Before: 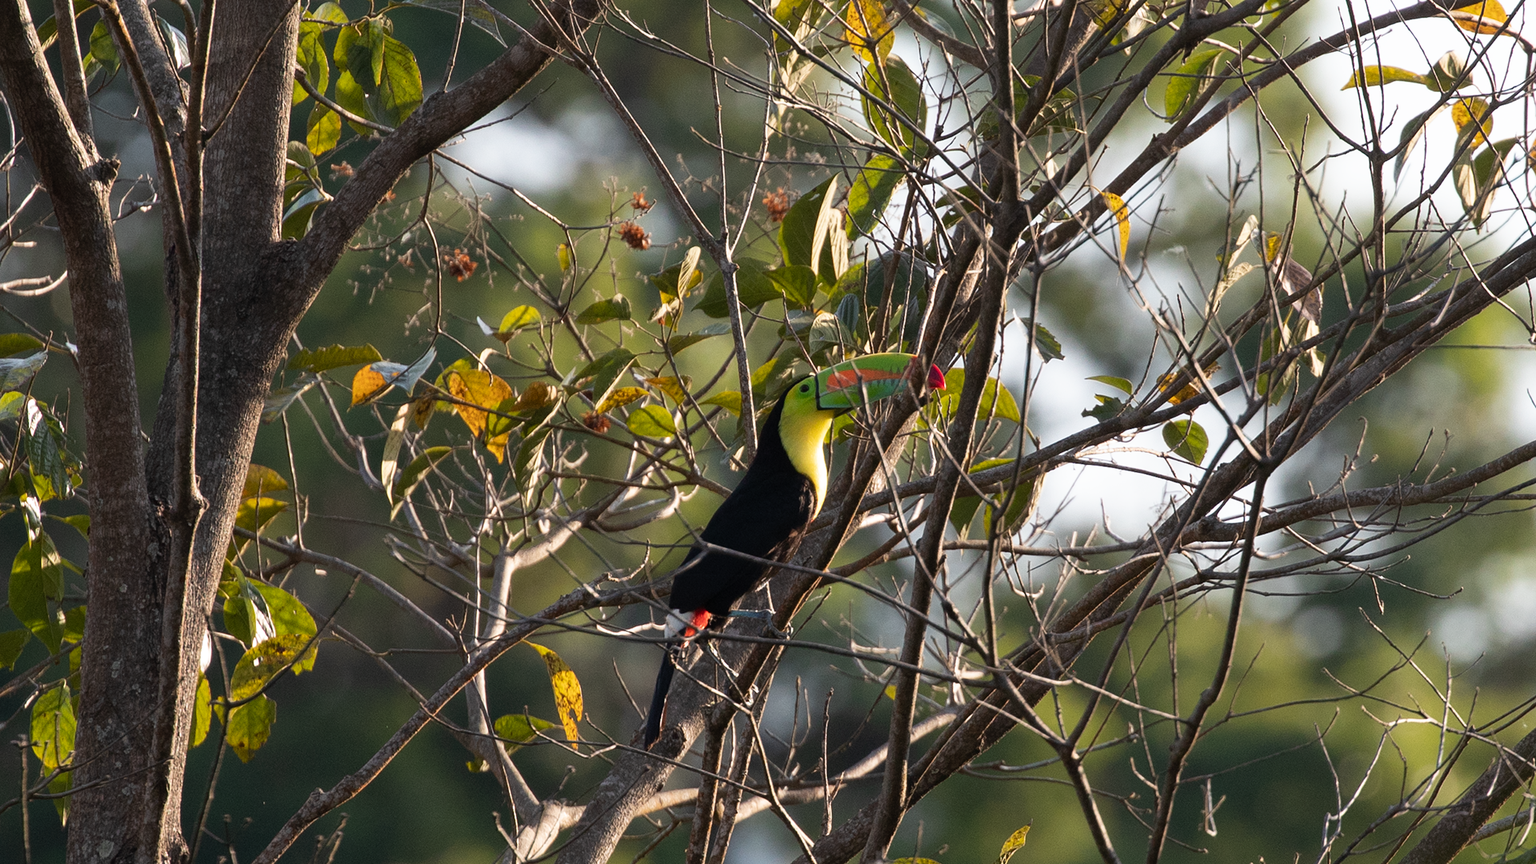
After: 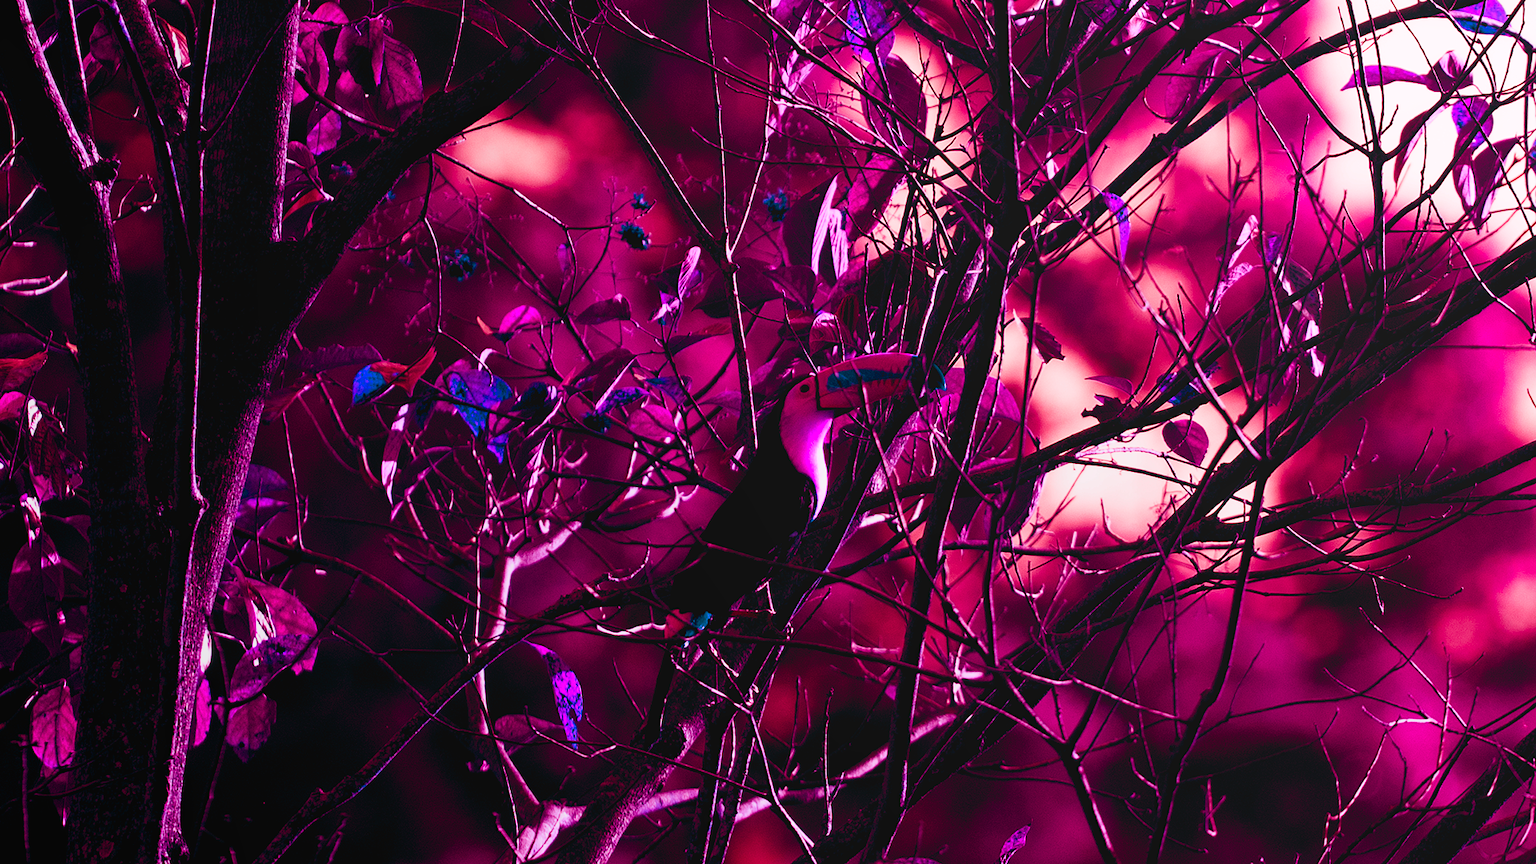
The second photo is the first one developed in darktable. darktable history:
color balance rgb: shadows lift › luminance -18.76%, shadows lift › chroma 35.44%, power › luminance -3.76%, power › hue 142.17°, highlights gain › chroma 7.5%, highlights gain › hue 184.75°, global offset › luminance -0.52%, global offset › chroma 0.91%, global offset › hue 173.36°, shadows fall-off 300%, white fulcrum 2 EV, highlights fall-off 300%, linear chroma grading › shadows 17.19%, linear chroma grading › highlights 61.12%, linear chroma grading › global chroma 50%, hue shift -150.52°, perceptual brilliance grading › global brilliance 12%, mask middle-gray fulcrum 100%, contrast gray fulcrum 38.43%, contrast 35.15%, saturation formula JzAzBz (2021)
local contrast: detail 70%
